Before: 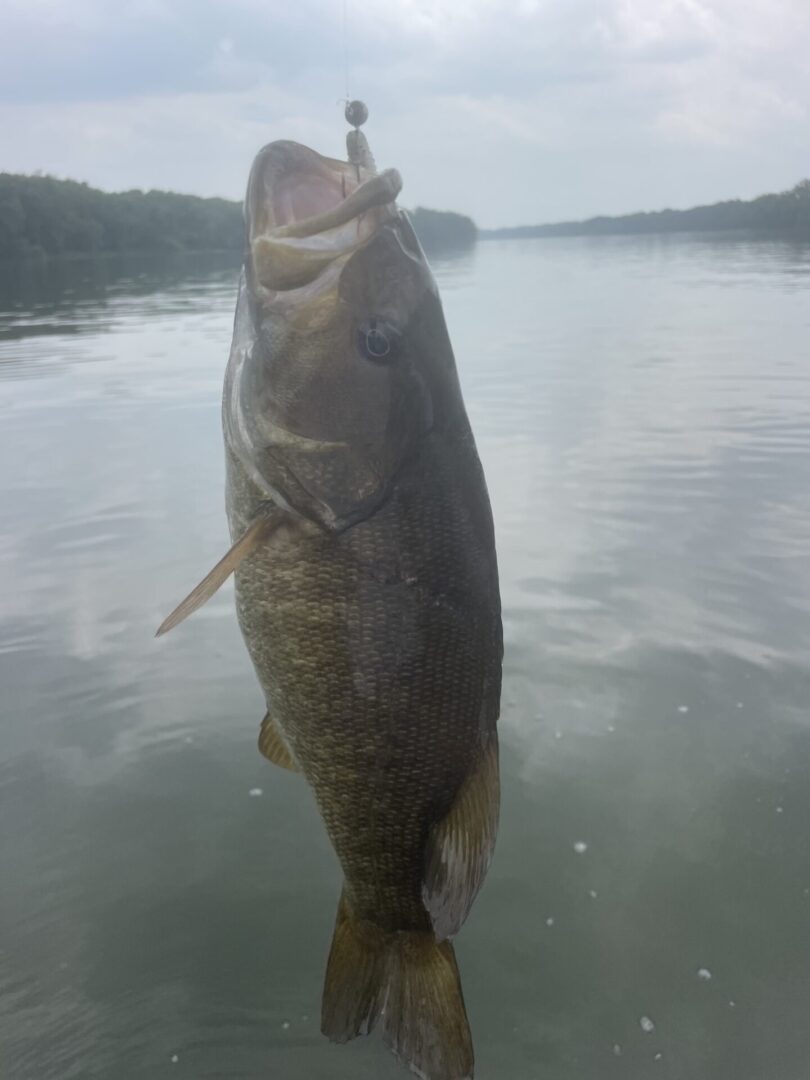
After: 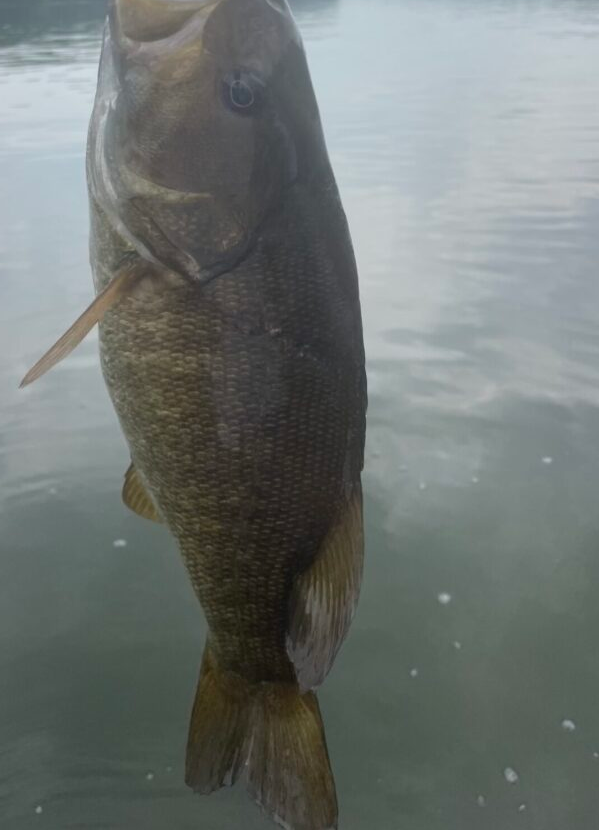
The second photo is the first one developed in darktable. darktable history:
crop: left 16.84%, top 23.113%, right 9.13%
